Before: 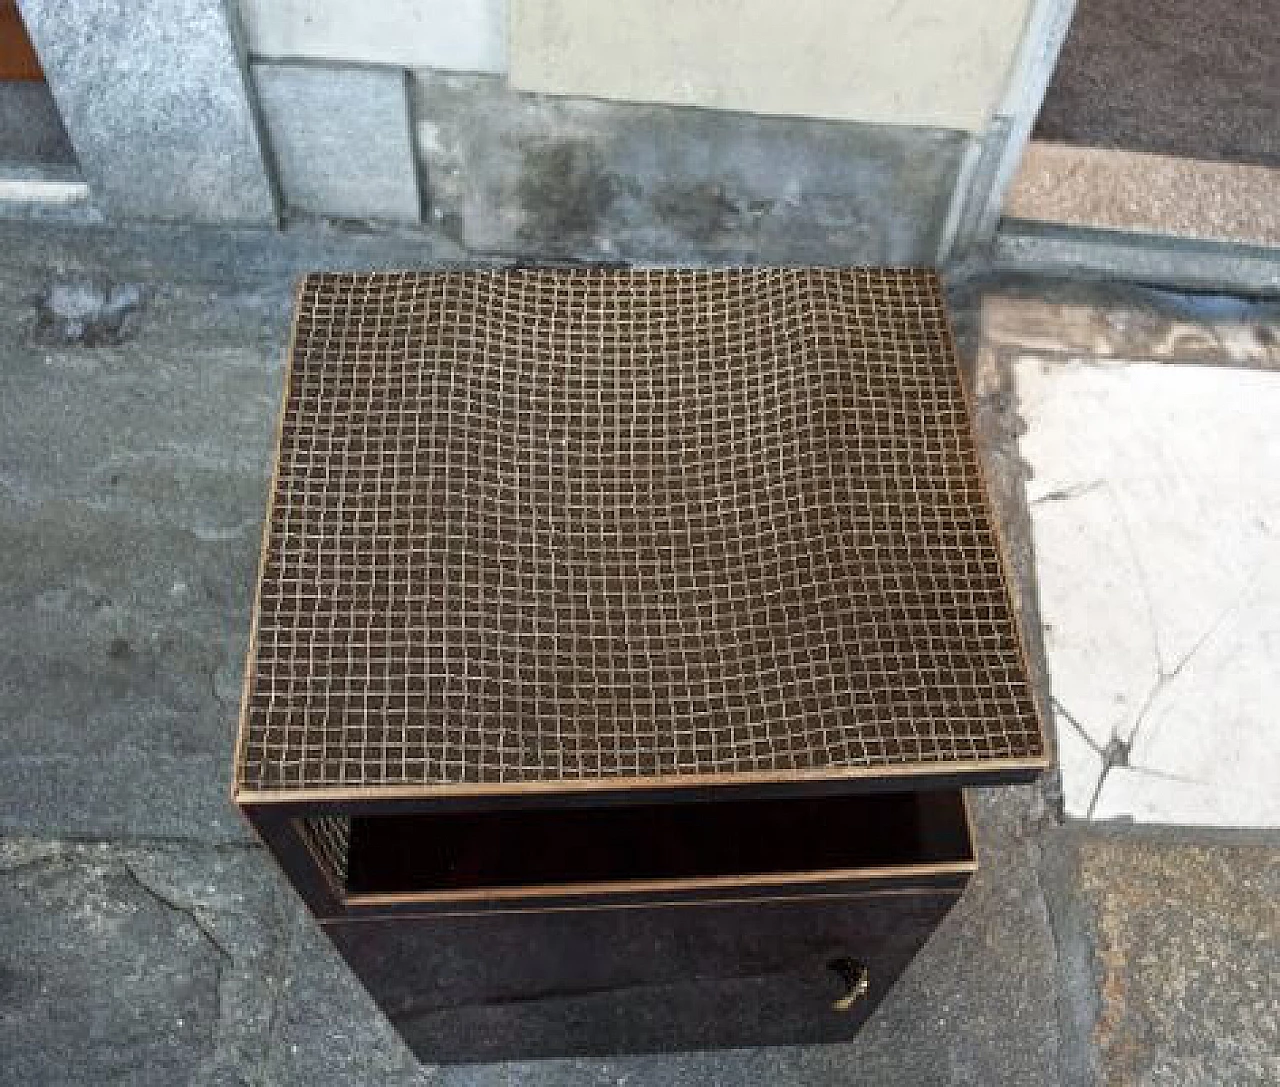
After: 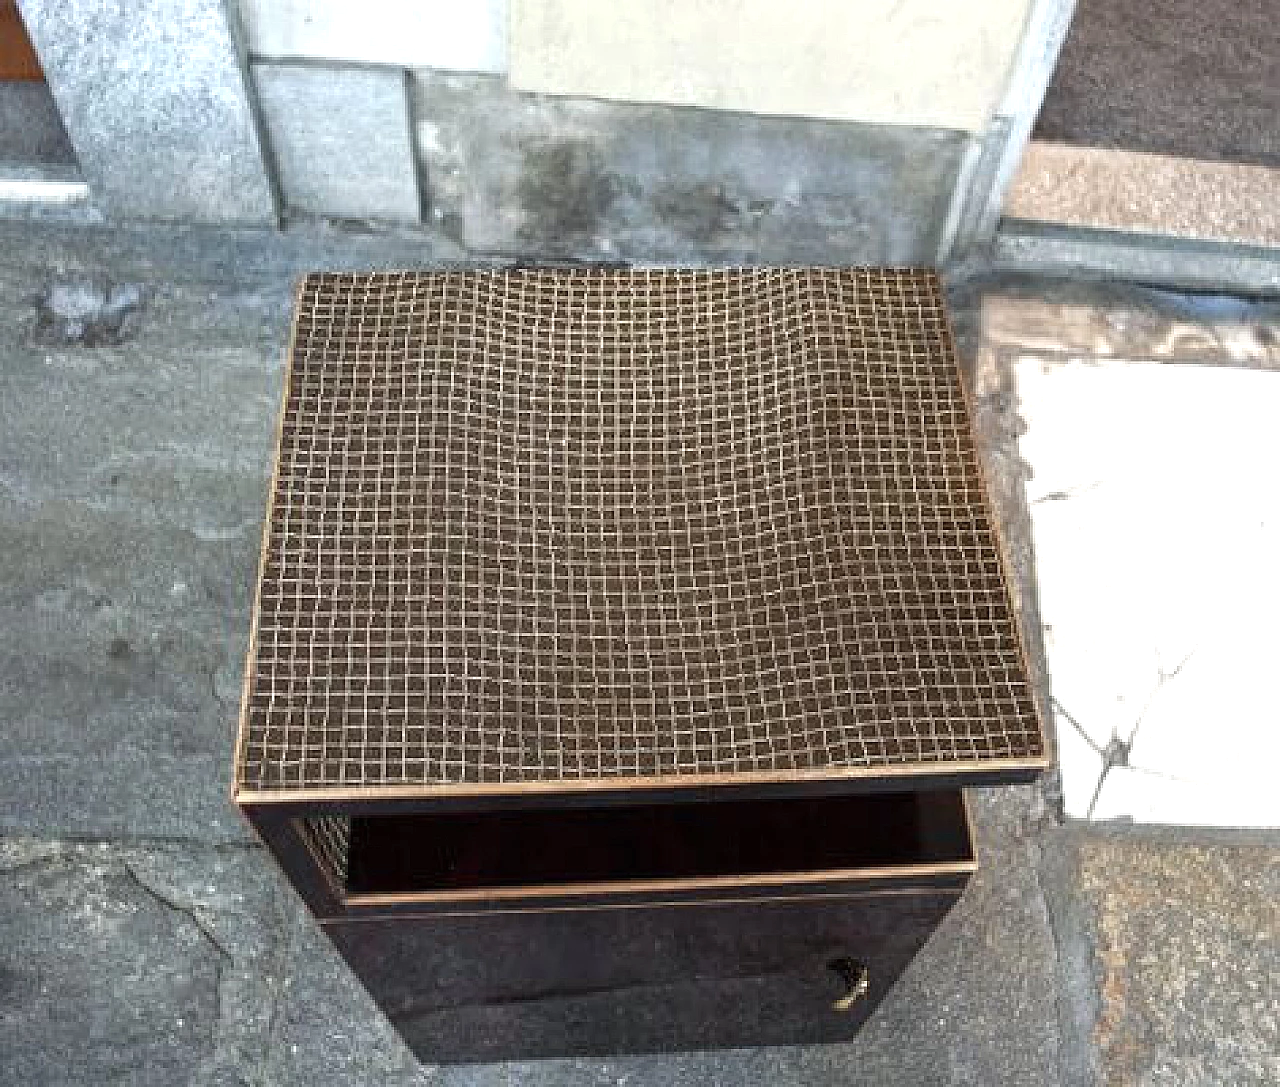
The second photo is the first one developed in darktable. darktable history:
contrast brightness saturation: saturation -0.086
exposure: black level correction 0, exposure 0.499 EV, compensate exposure bias true, compensate highlight preservation false
